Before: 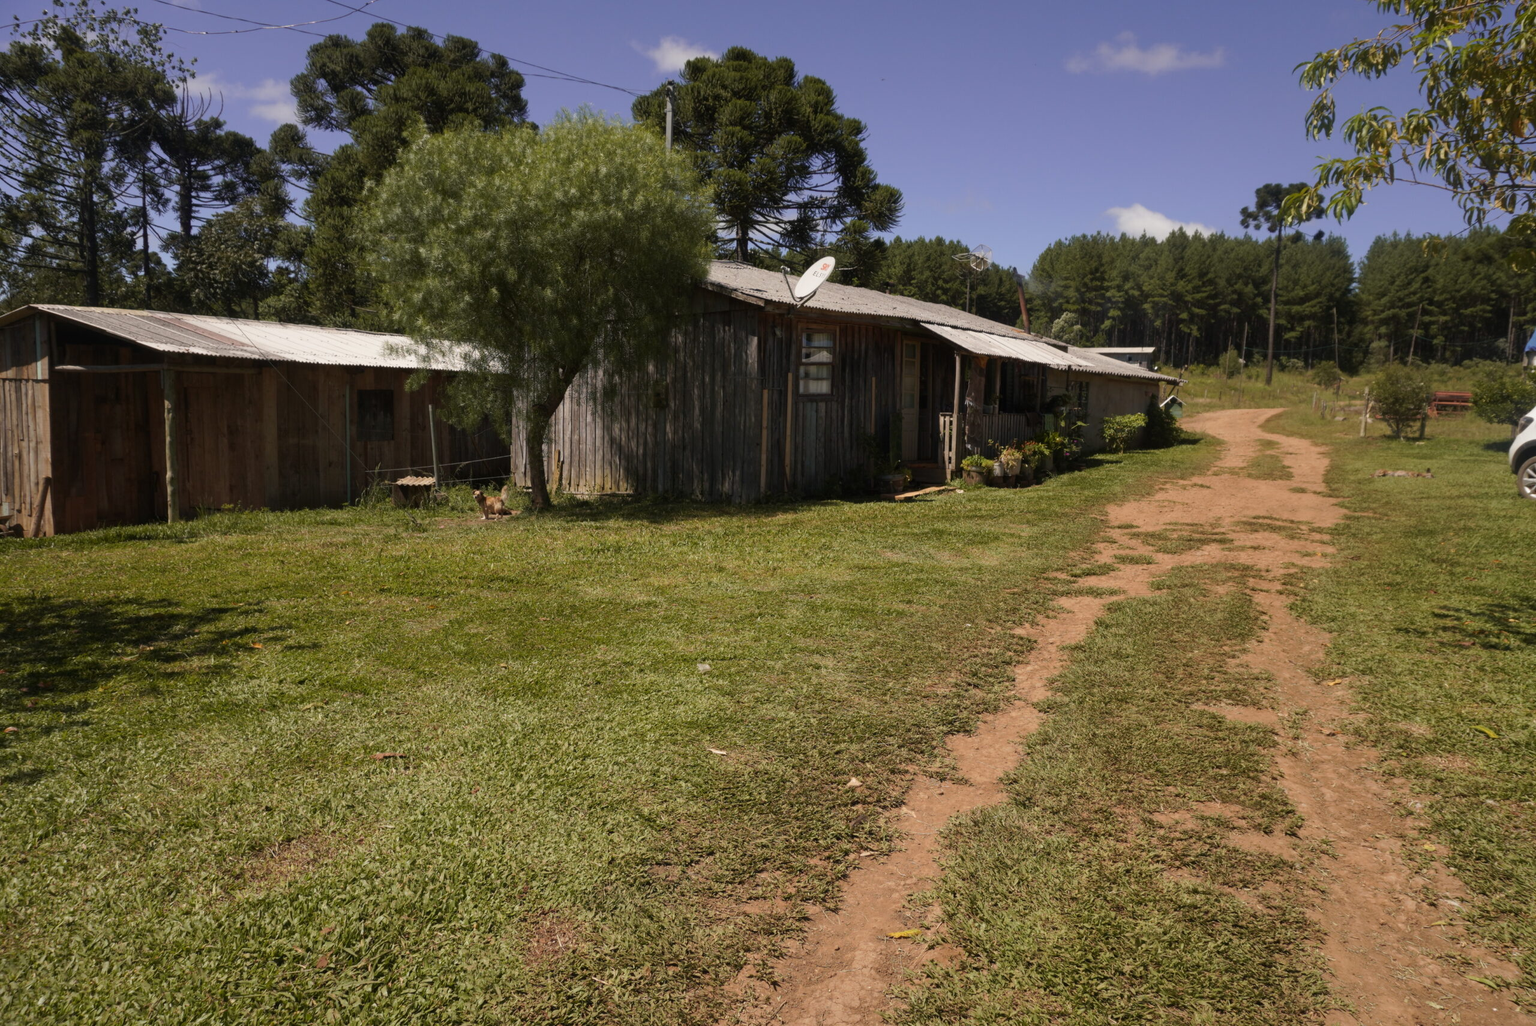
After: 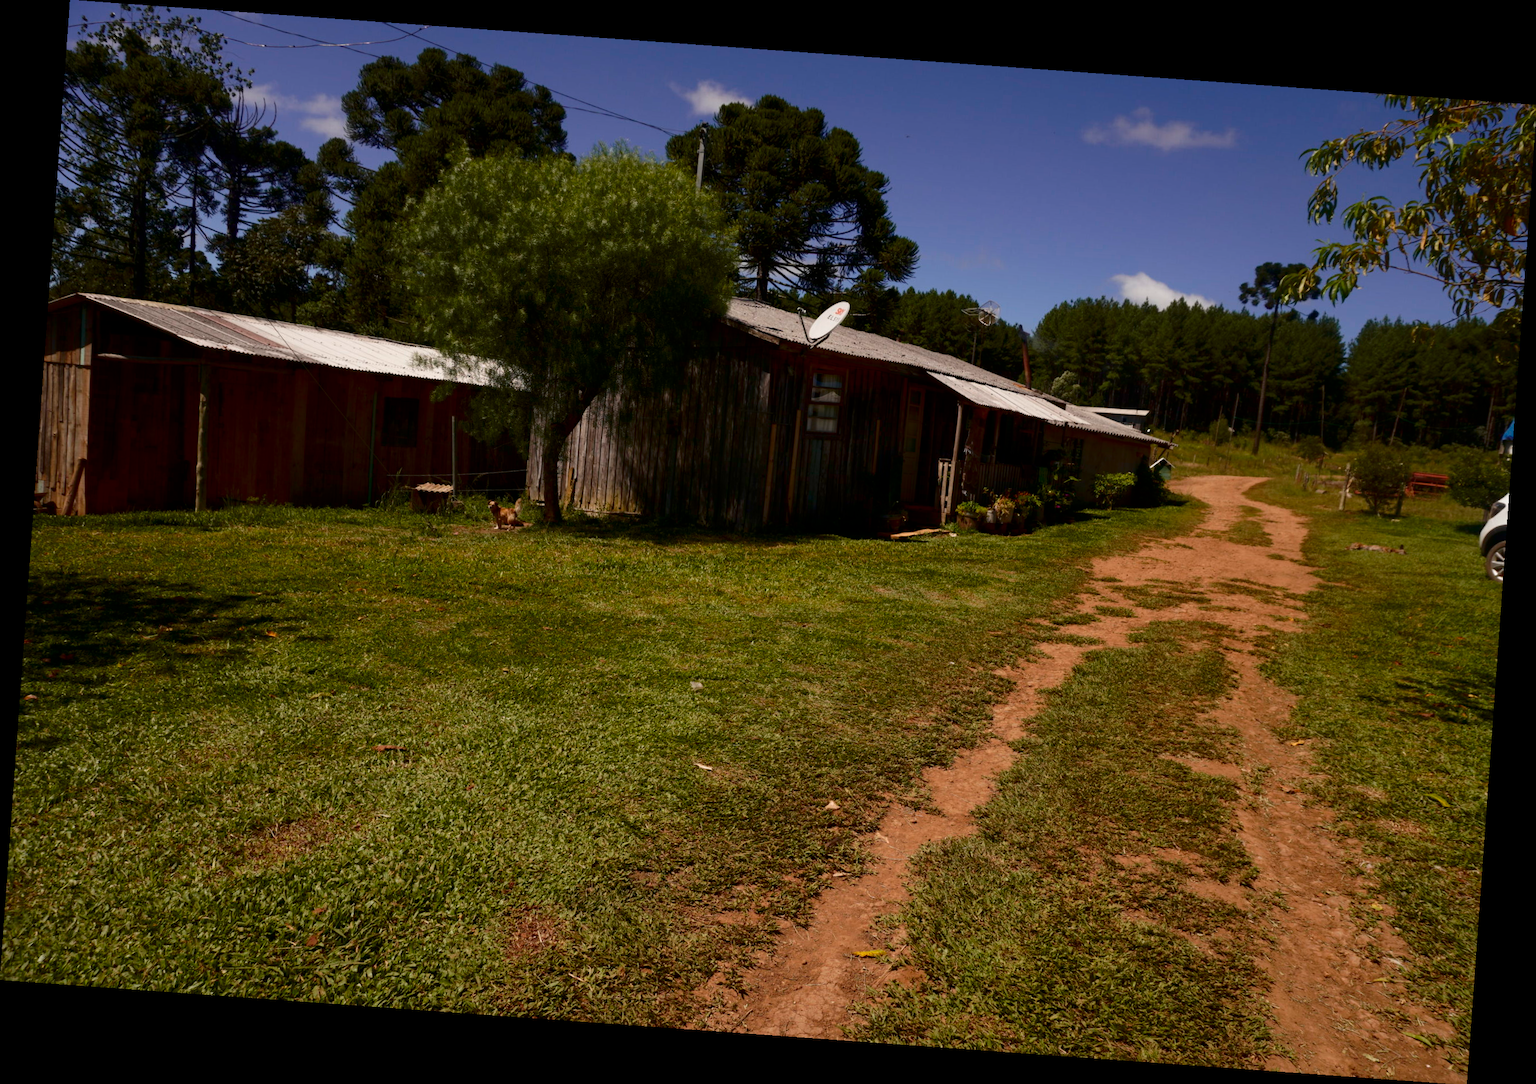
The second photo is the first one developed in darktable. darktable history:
rotate and perspective: rotation 4.1°, automatic cropping off
contrast brightness saturation: contrast 0.1, brightness -0.26, saturation 0.14
